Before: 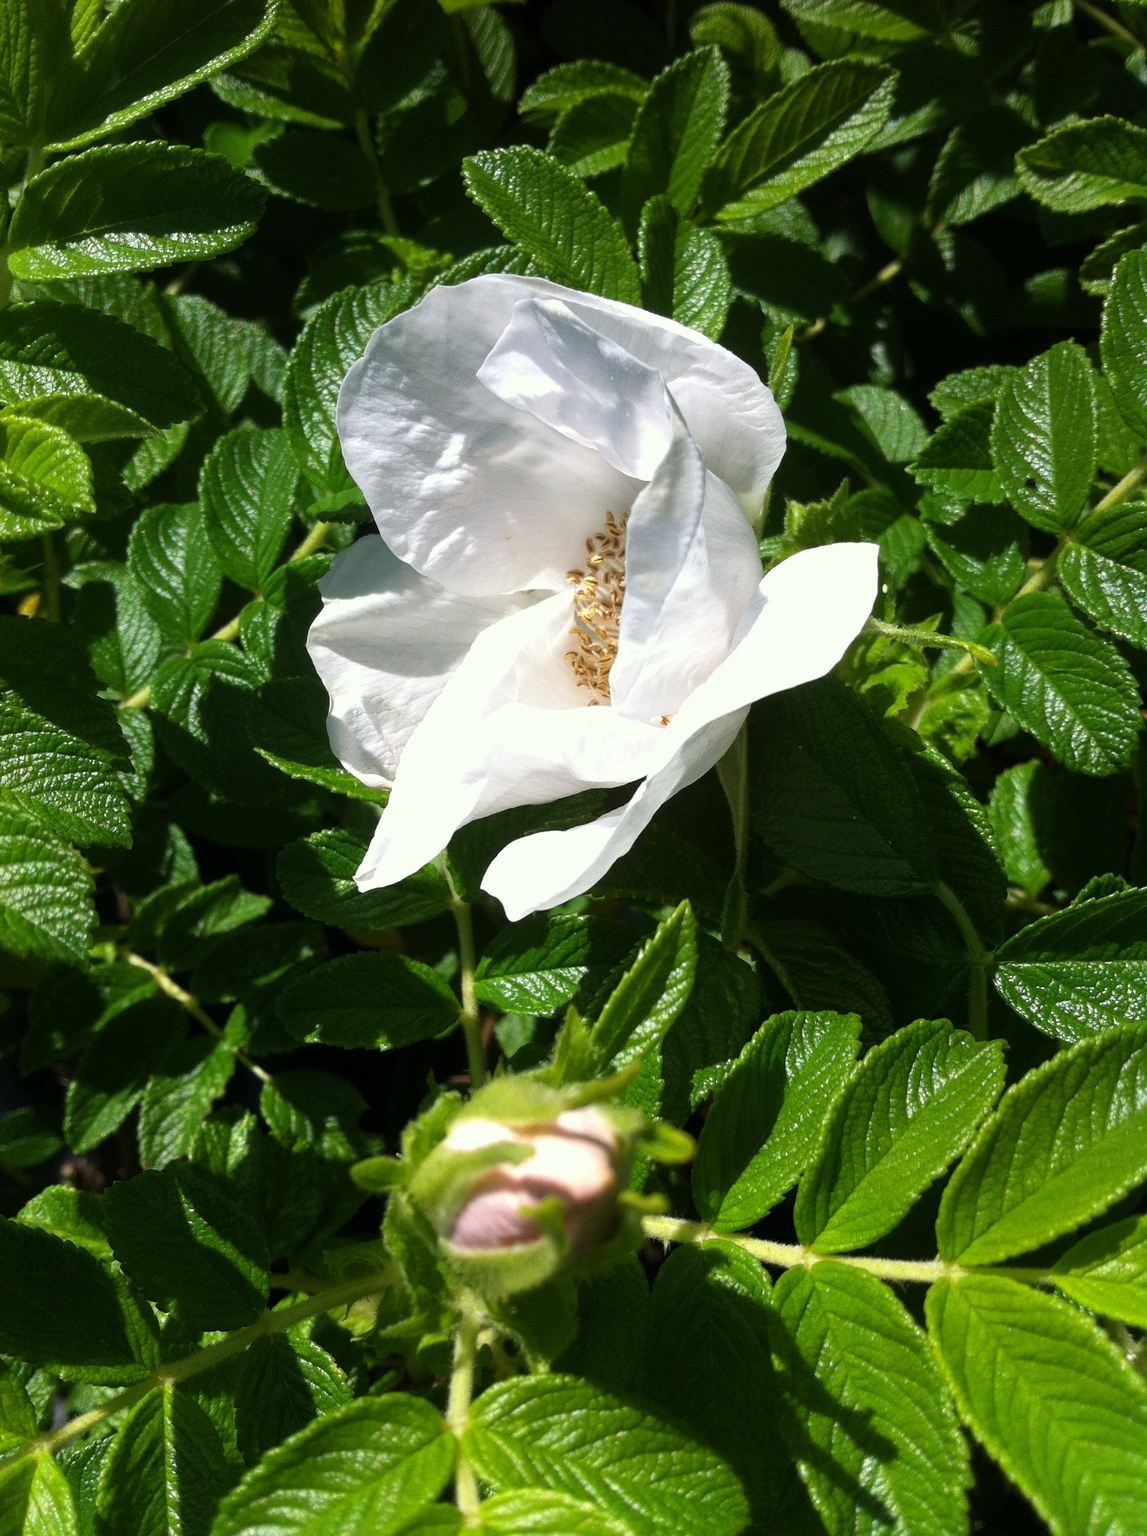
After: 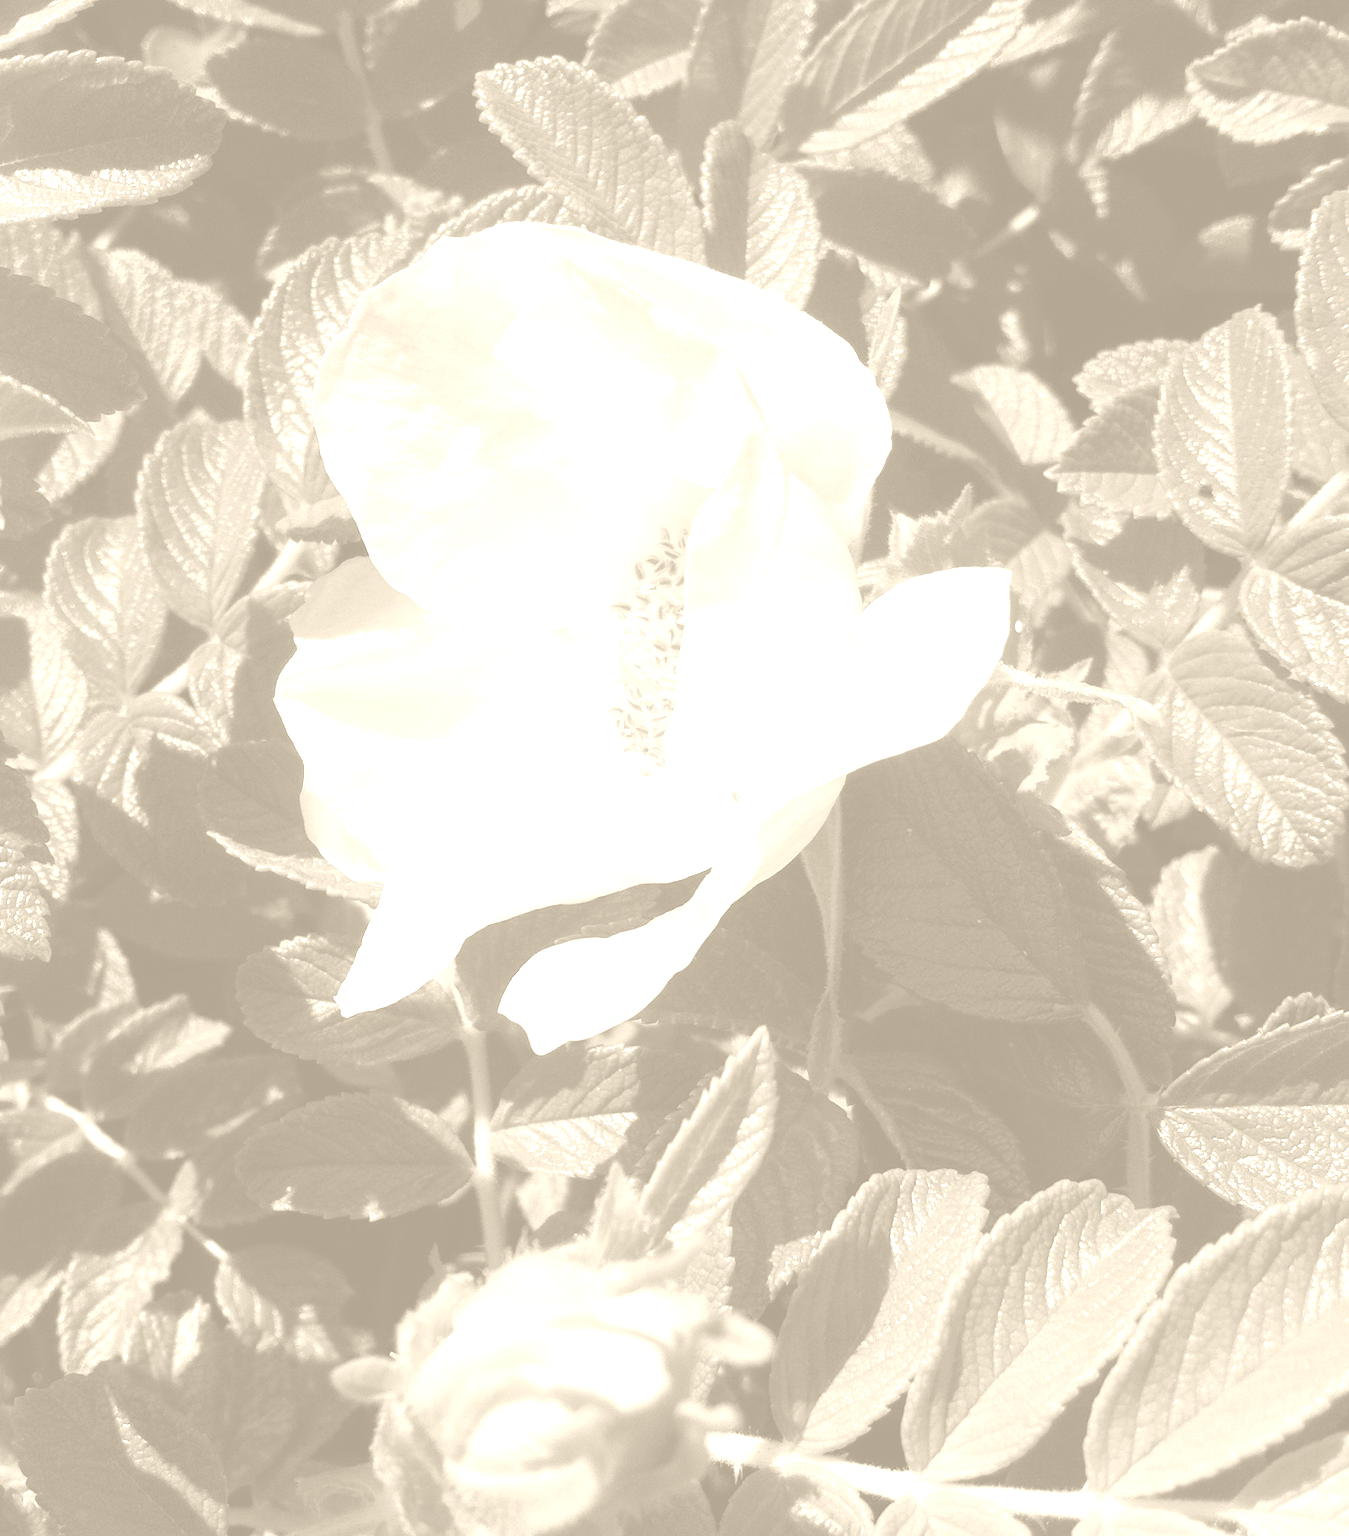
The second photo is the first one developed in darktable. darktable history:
crop: left 8.155%, top 6.611%, bottom 15.385%
colorize: hue 36°, saturation 71%, lightness 80.79%
color balance rgb: perceptual saturation grading › global saturation 25%, perceptual brilliance grading › mid-tones 10%, perceptual brilliance grading › shadows 15%, global vibrance 20%
